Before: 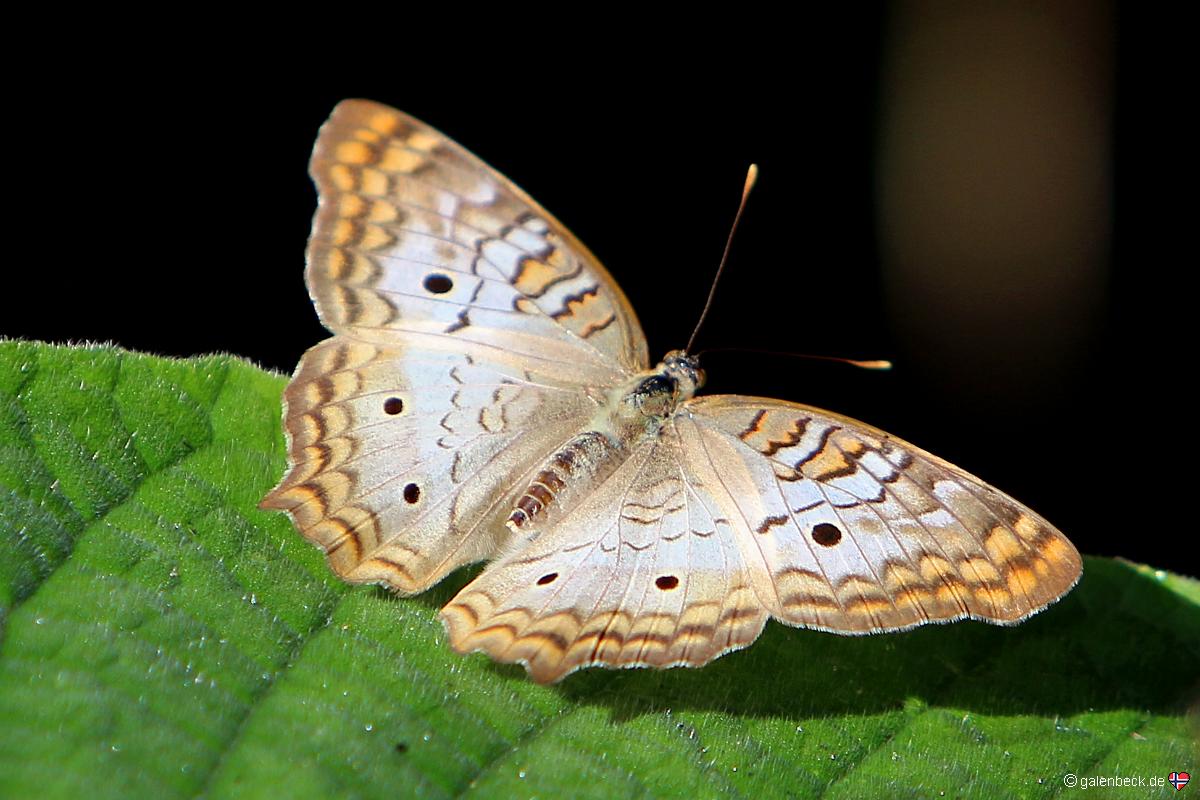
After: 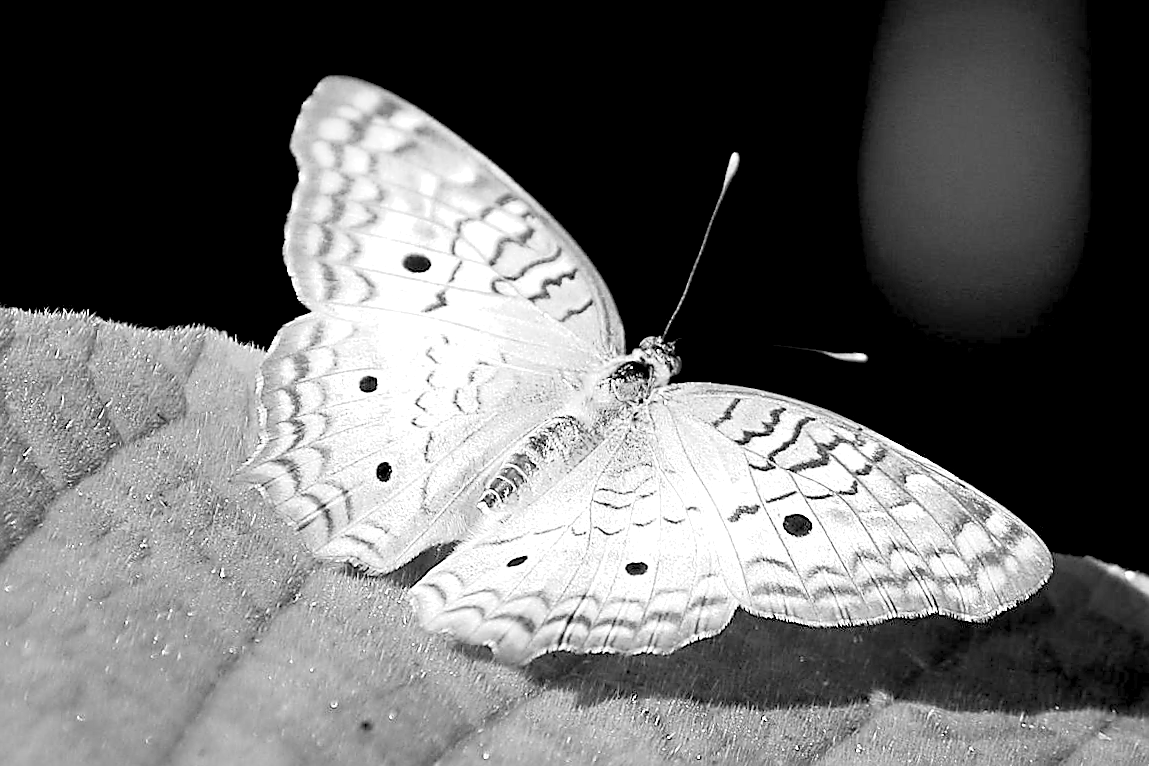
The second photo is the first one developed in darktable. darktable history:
monochrome: a 73.58, b 64.21
levels: levels [0.036, 0.364, 0.827]
shadows and highlights: shadows 0, highlights 40
crop and rotate: angle -1.69°
sharpen: radius 1.4, amount 1.25, threshold 0.7
